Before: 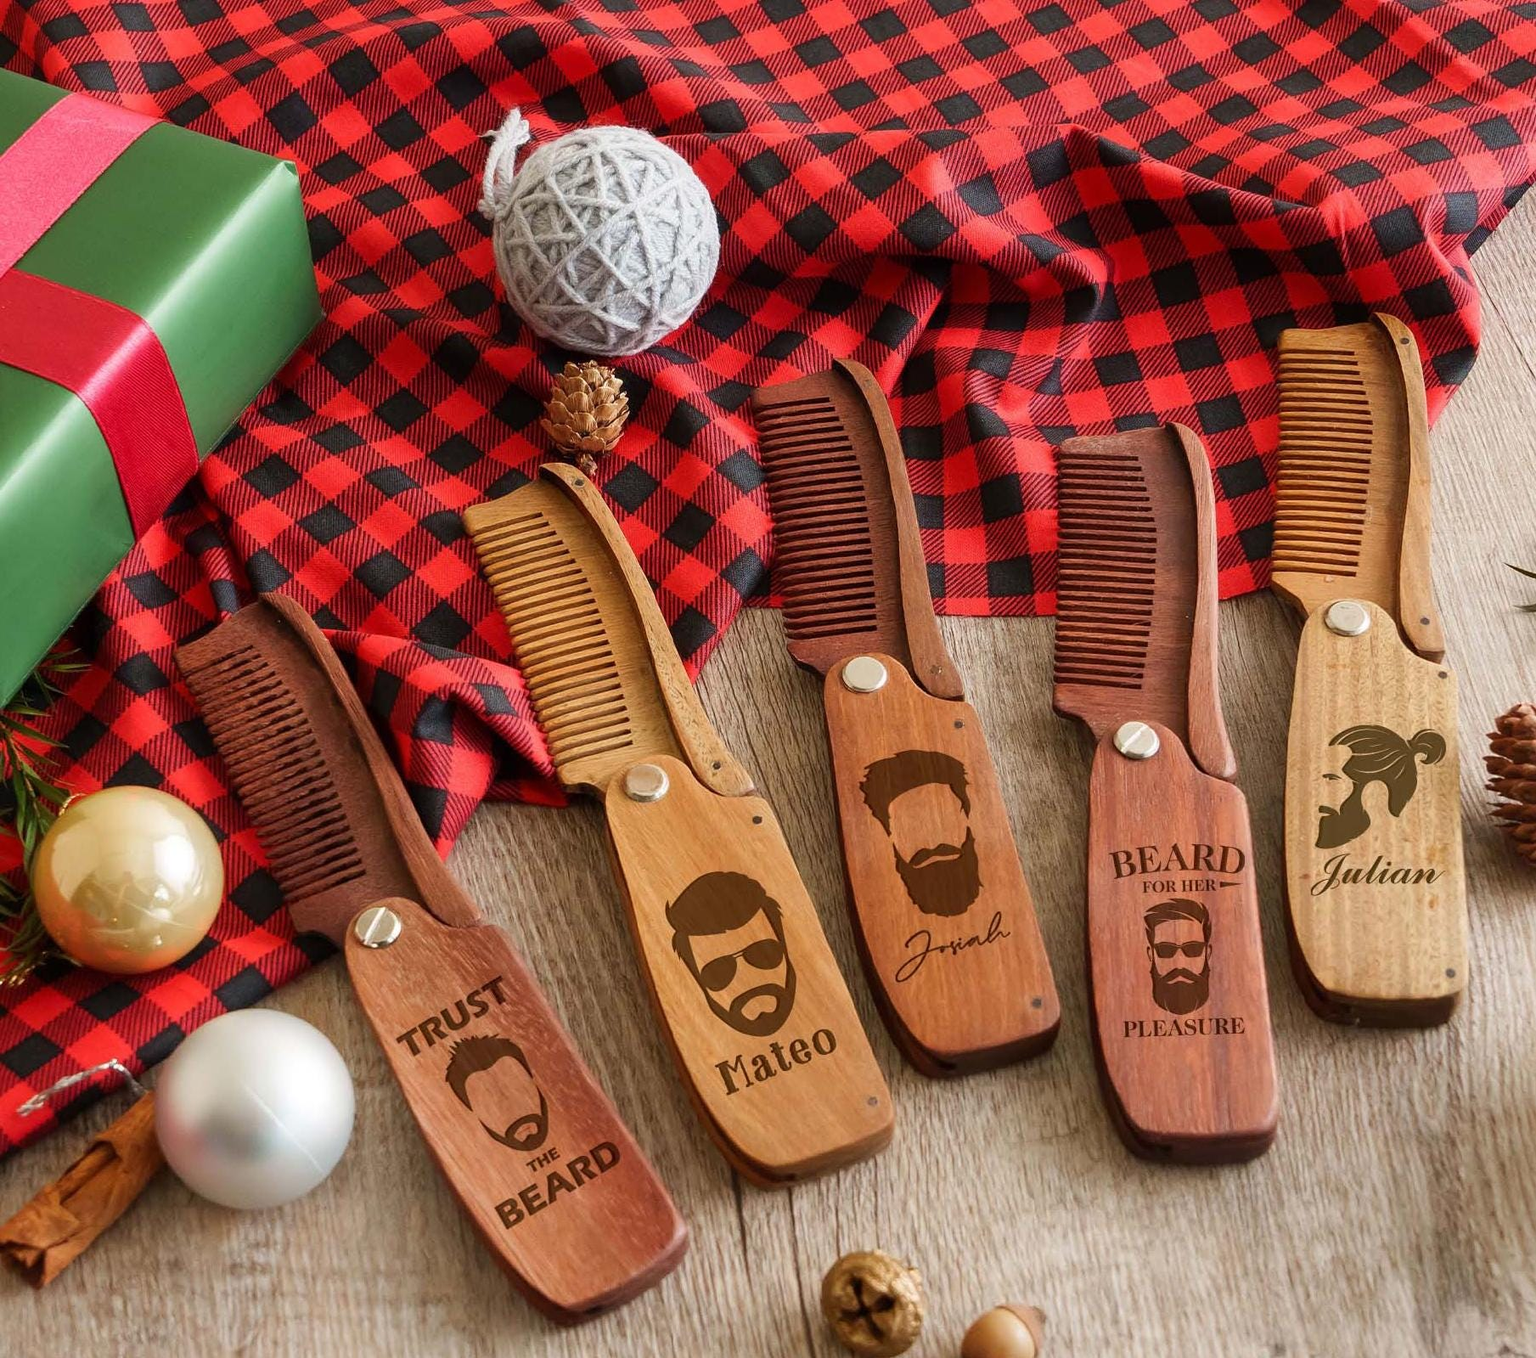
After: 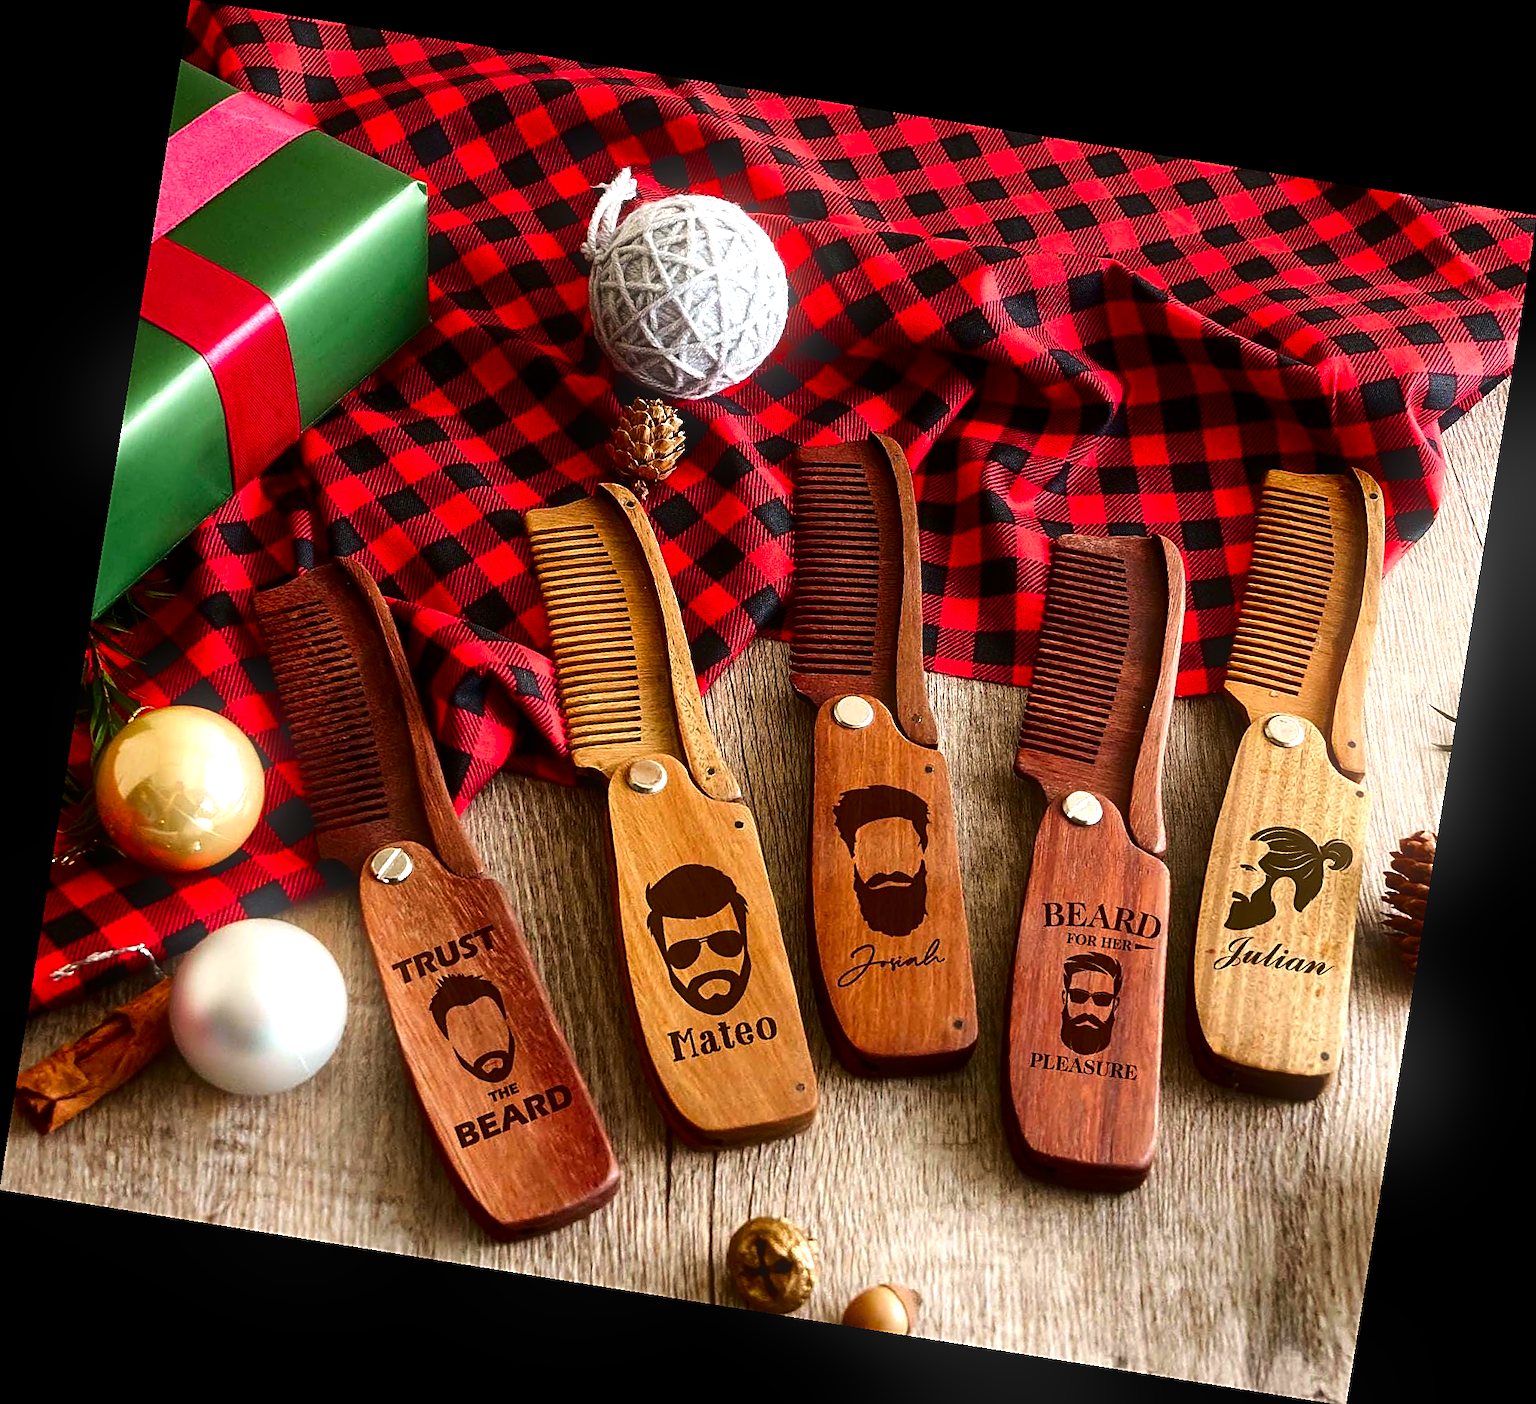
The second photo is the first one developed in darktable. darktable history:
sharpen: on, module defaults
contrast brightness saturation: brightness -0.25, saturation 0.2
tone equalizer: -8 EV -0.75 EV, -7 EV -0.7 EV, -6 EV -0.6 EV, -5 EV -0.4 EV, -3 EV 0.4 EV, -2 EV 0.6 EV, -1 EV 0.7 EV, +0 EV 0.75 EV, edges refinement/feathering 500, mask exposure compensation -1.57 EV, preserve details no
rotate and perspective: rotation 9.12°, automatic cropping off
bloom: size 13.65%, threshold 98.39%, strength 4.82%
